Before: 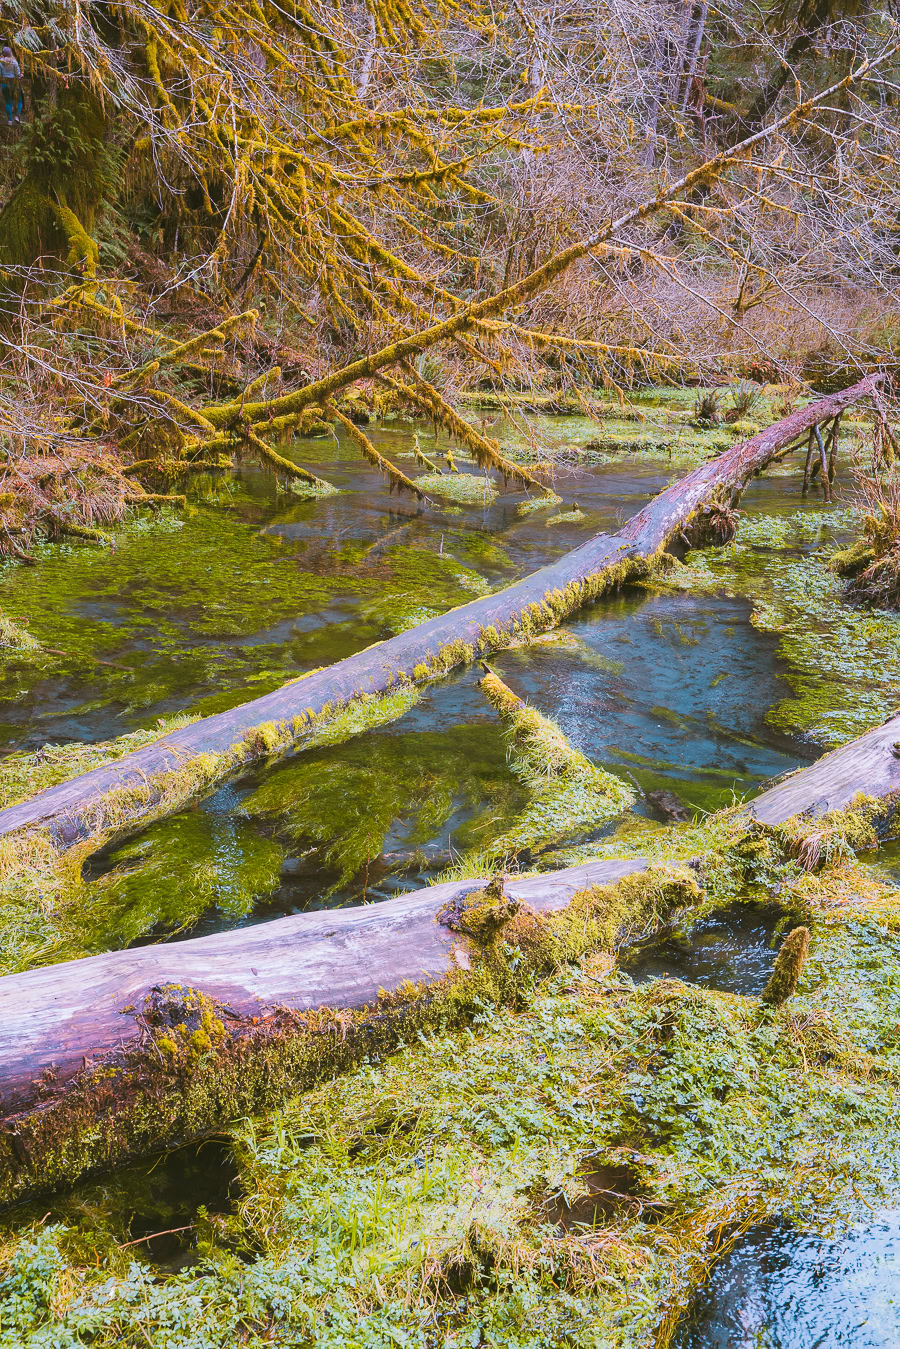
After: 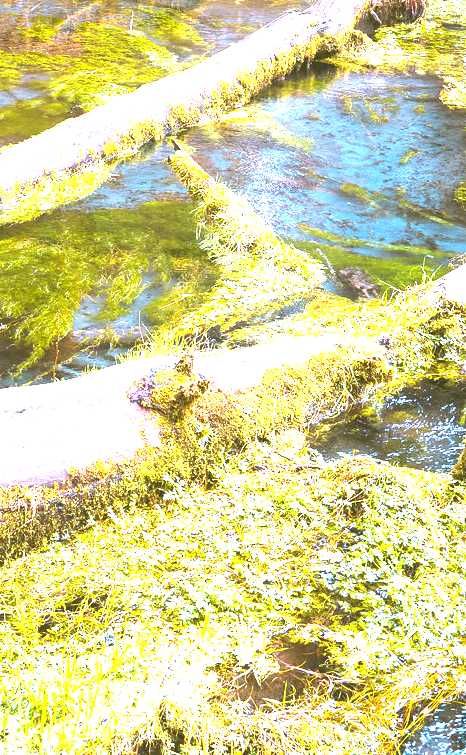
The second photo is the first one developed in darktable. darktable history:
crop: left 34.479%, top 38.822%, right 13.718%, bottom 5.172%
exposure: black level correction 0, exposure 1.9 EV, compensate highlight preservation false
